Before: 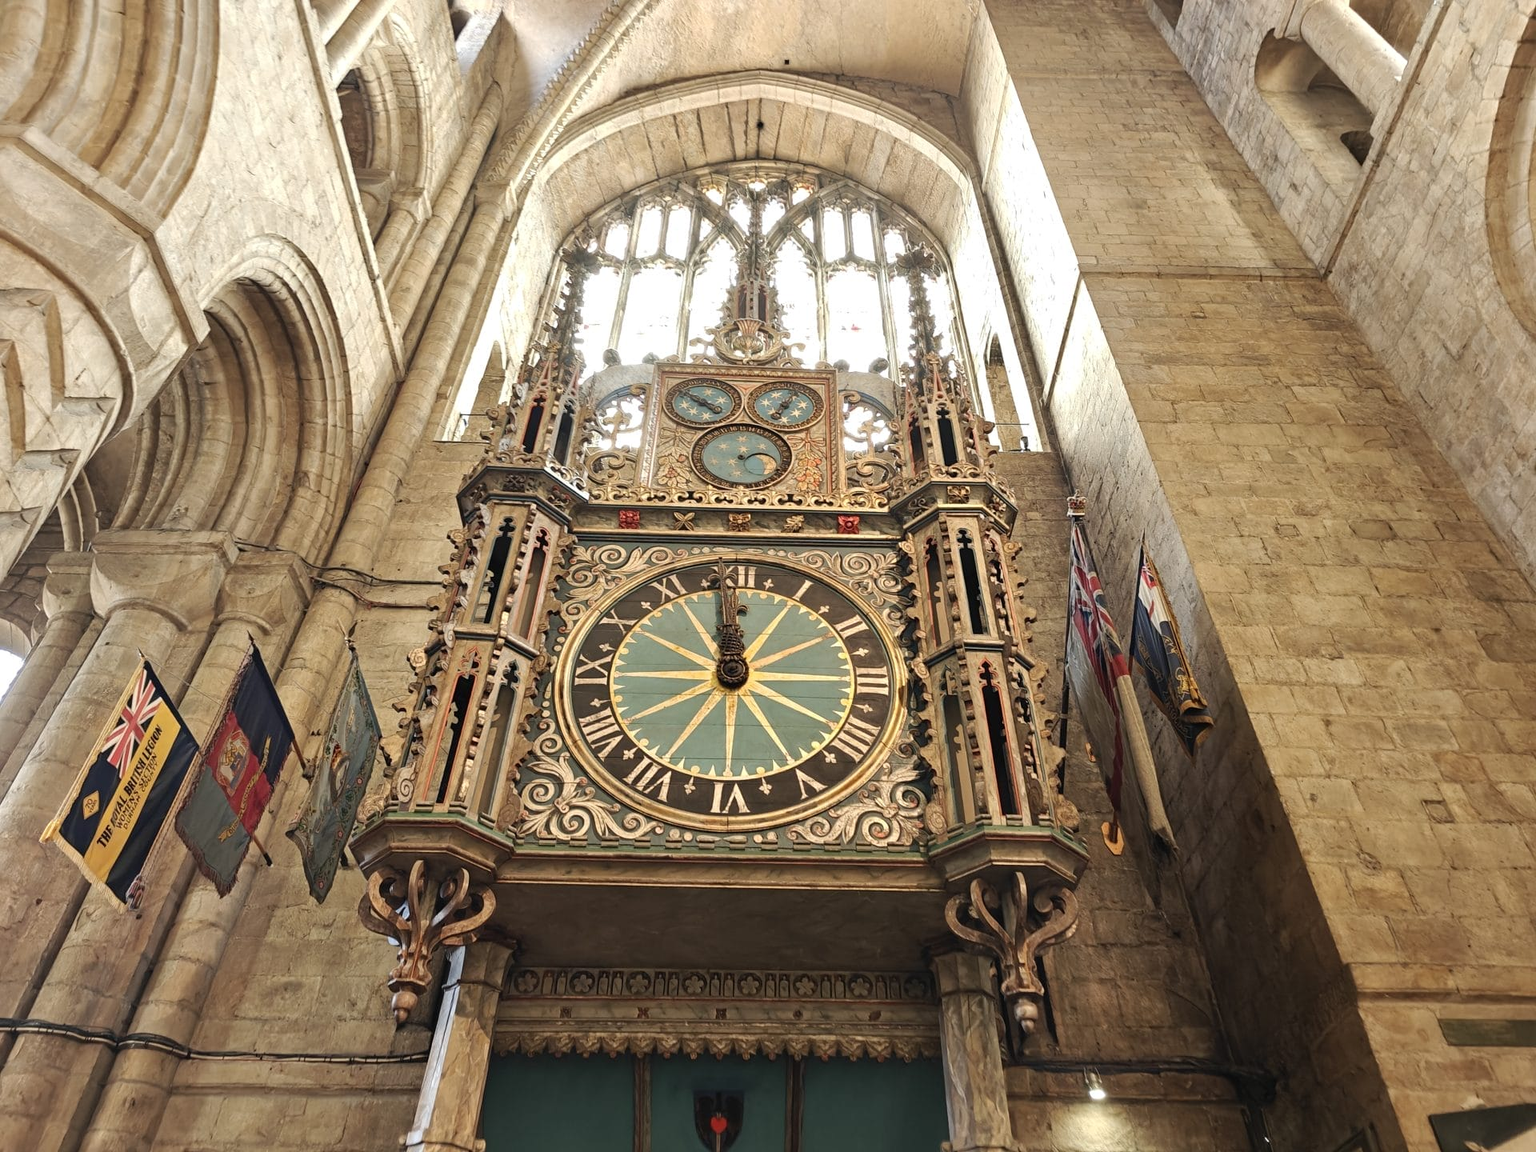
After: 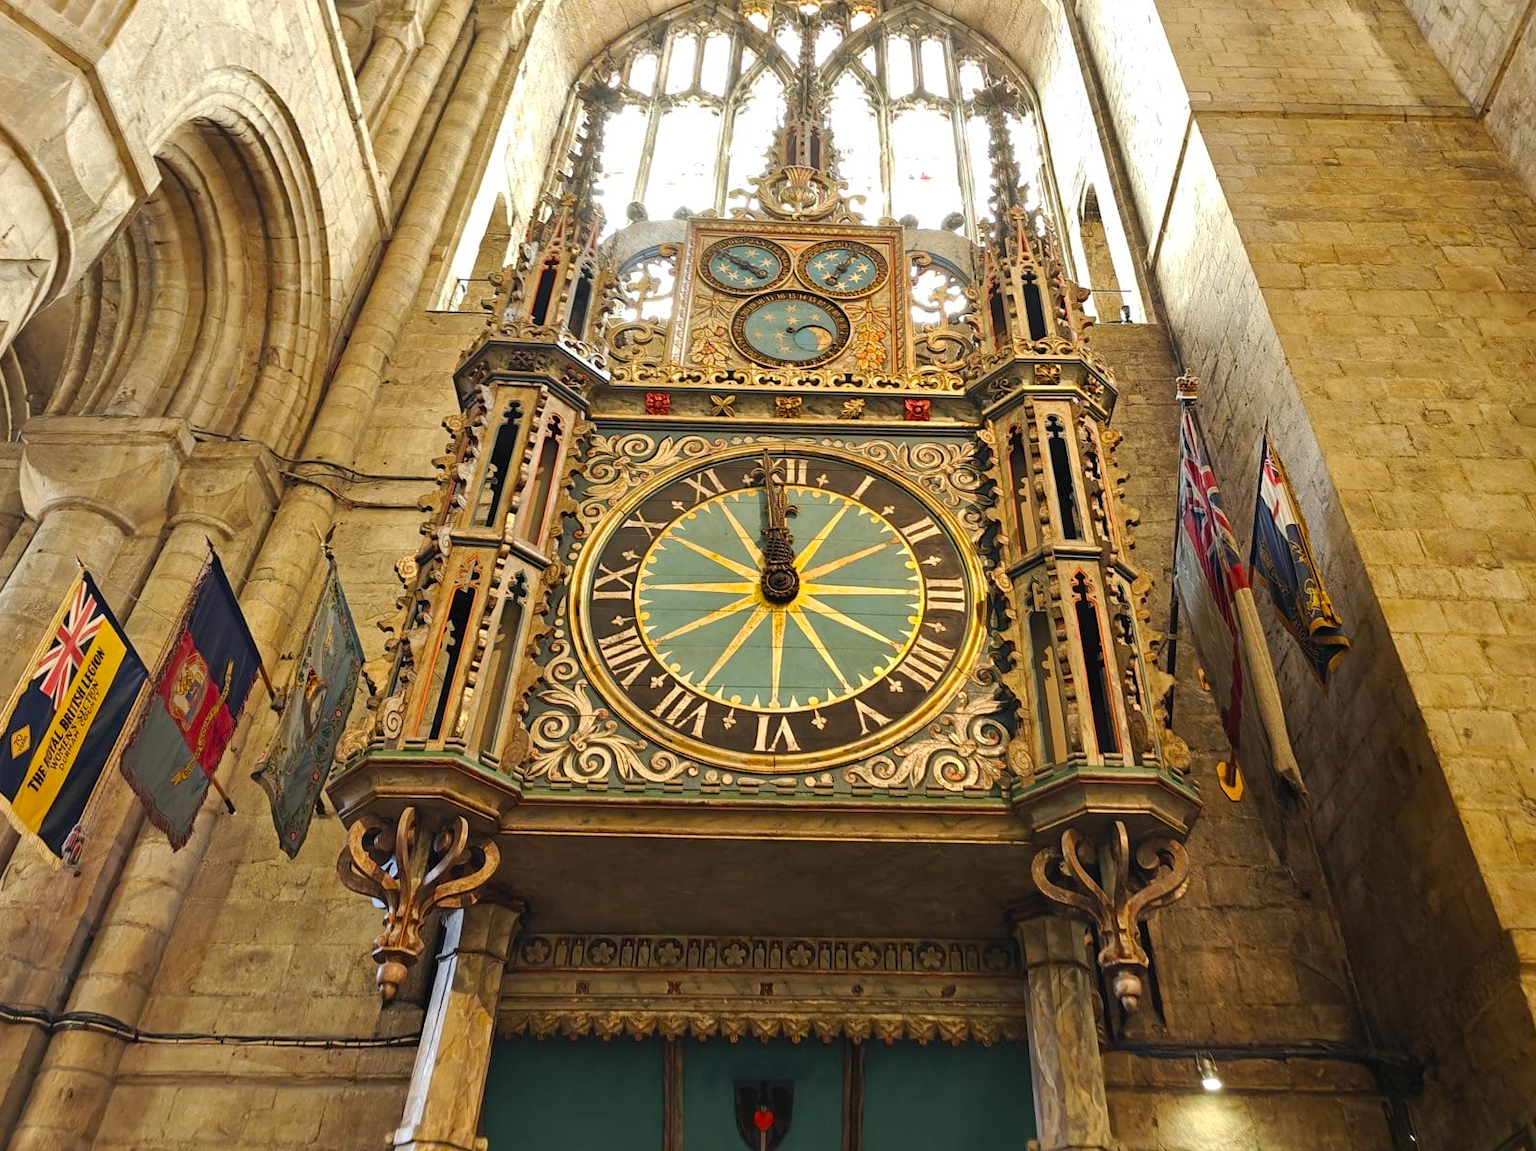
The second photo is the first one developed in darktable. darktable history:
color balance rgb: linear chroma grading › global chroma 15%, perceptual saturation grading › global saturation 30%
crop and rotate: left 4.842%, top 15.51%, right 10.668%
